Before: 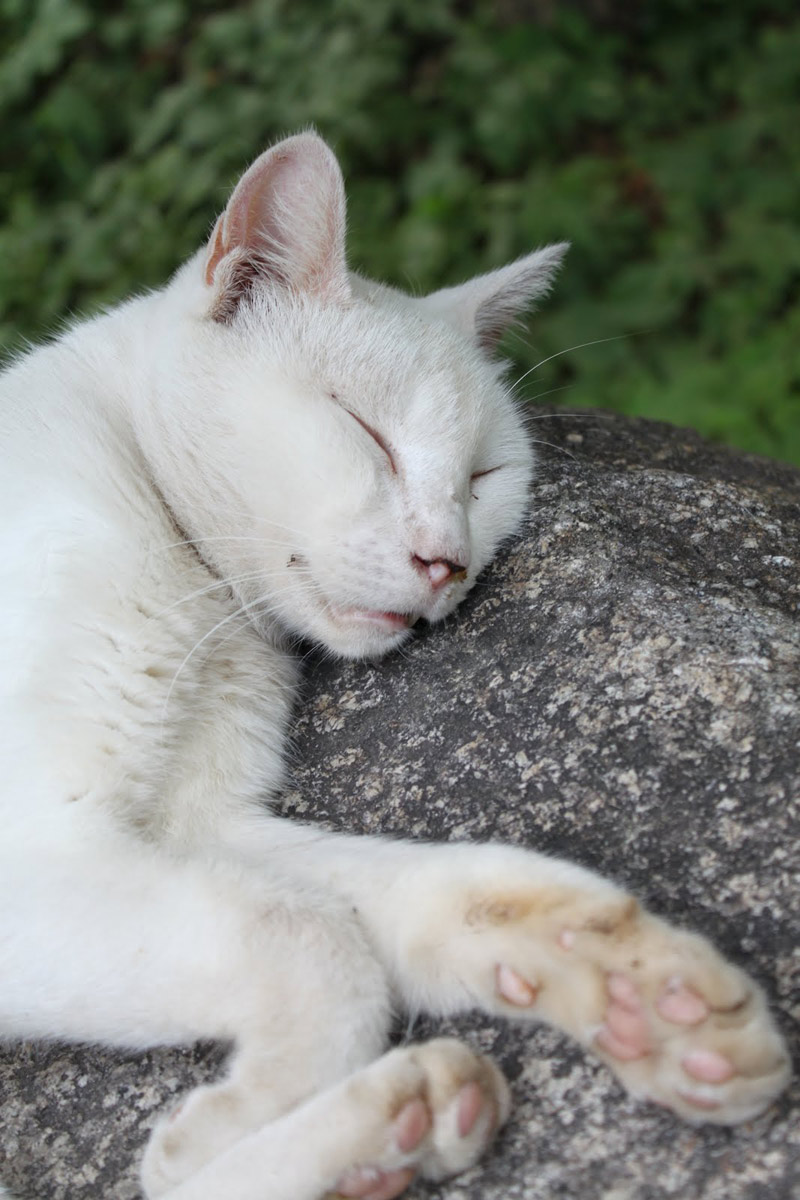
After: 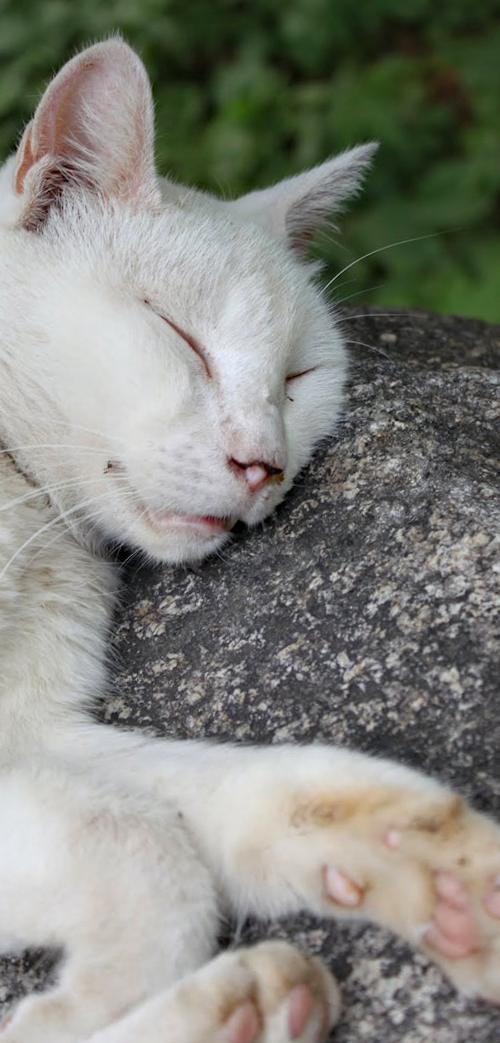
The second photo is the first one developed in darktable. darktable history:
crop and rotate: left 22.918%, top 5.629%, right 14.711%, bottom 2.247%
haze removal: compatibility mode true, adaptive false
rotate and perspective: rotation -1.42°, crop left 0.016, crop right 0.984, crop top 0.035, crop bottom 0.965
